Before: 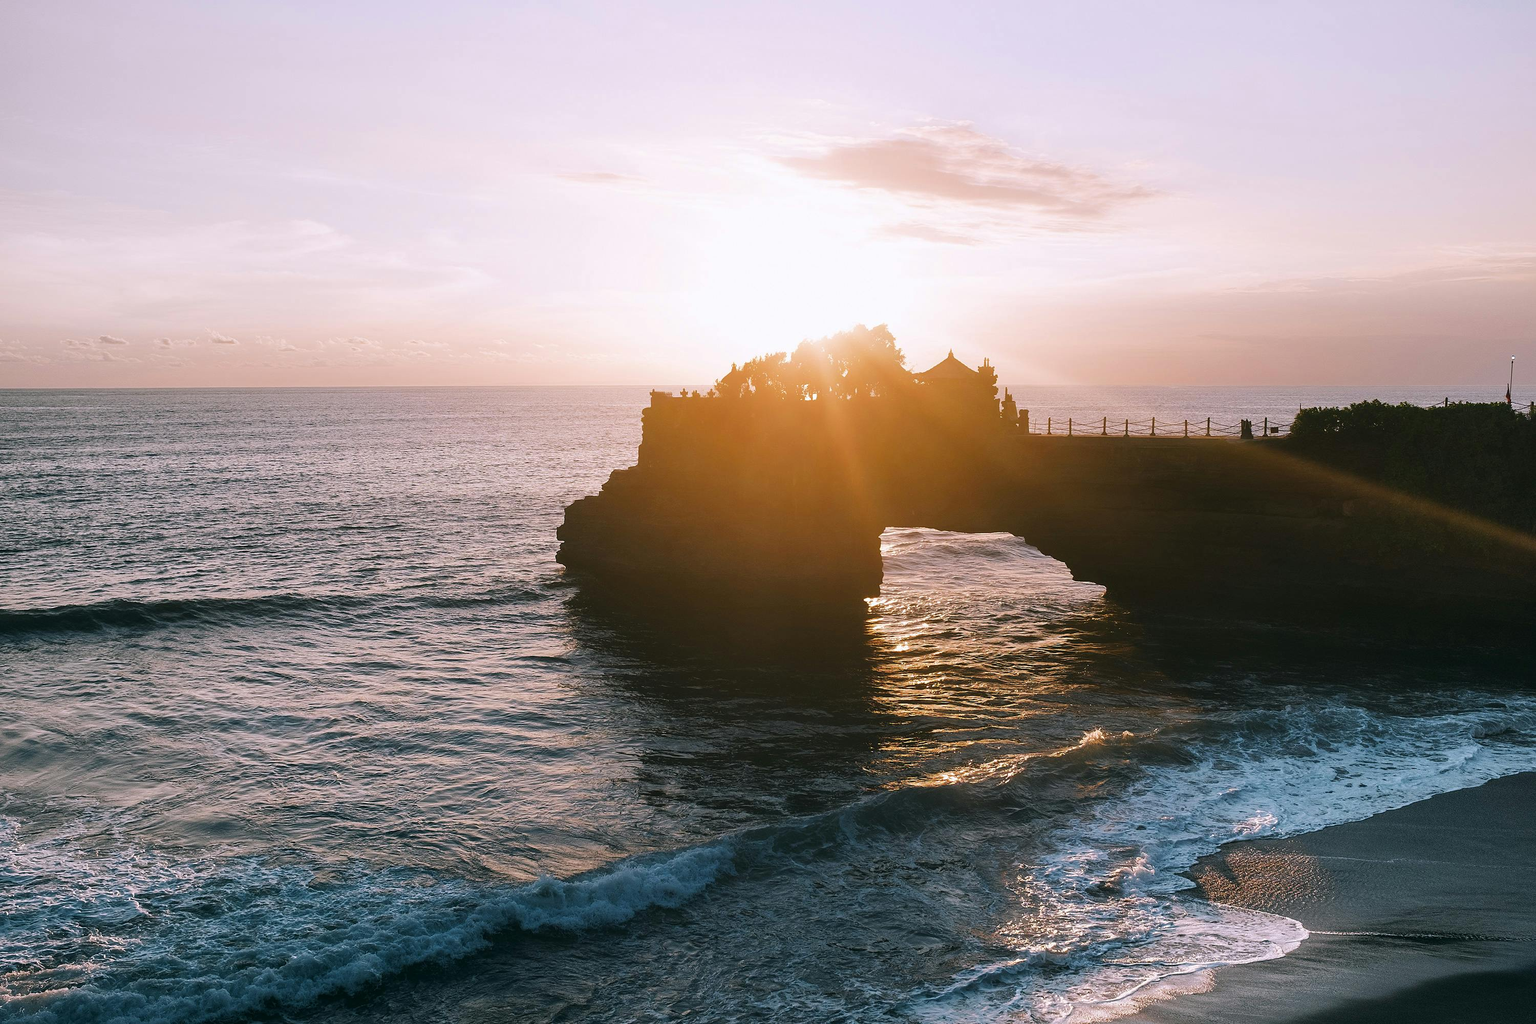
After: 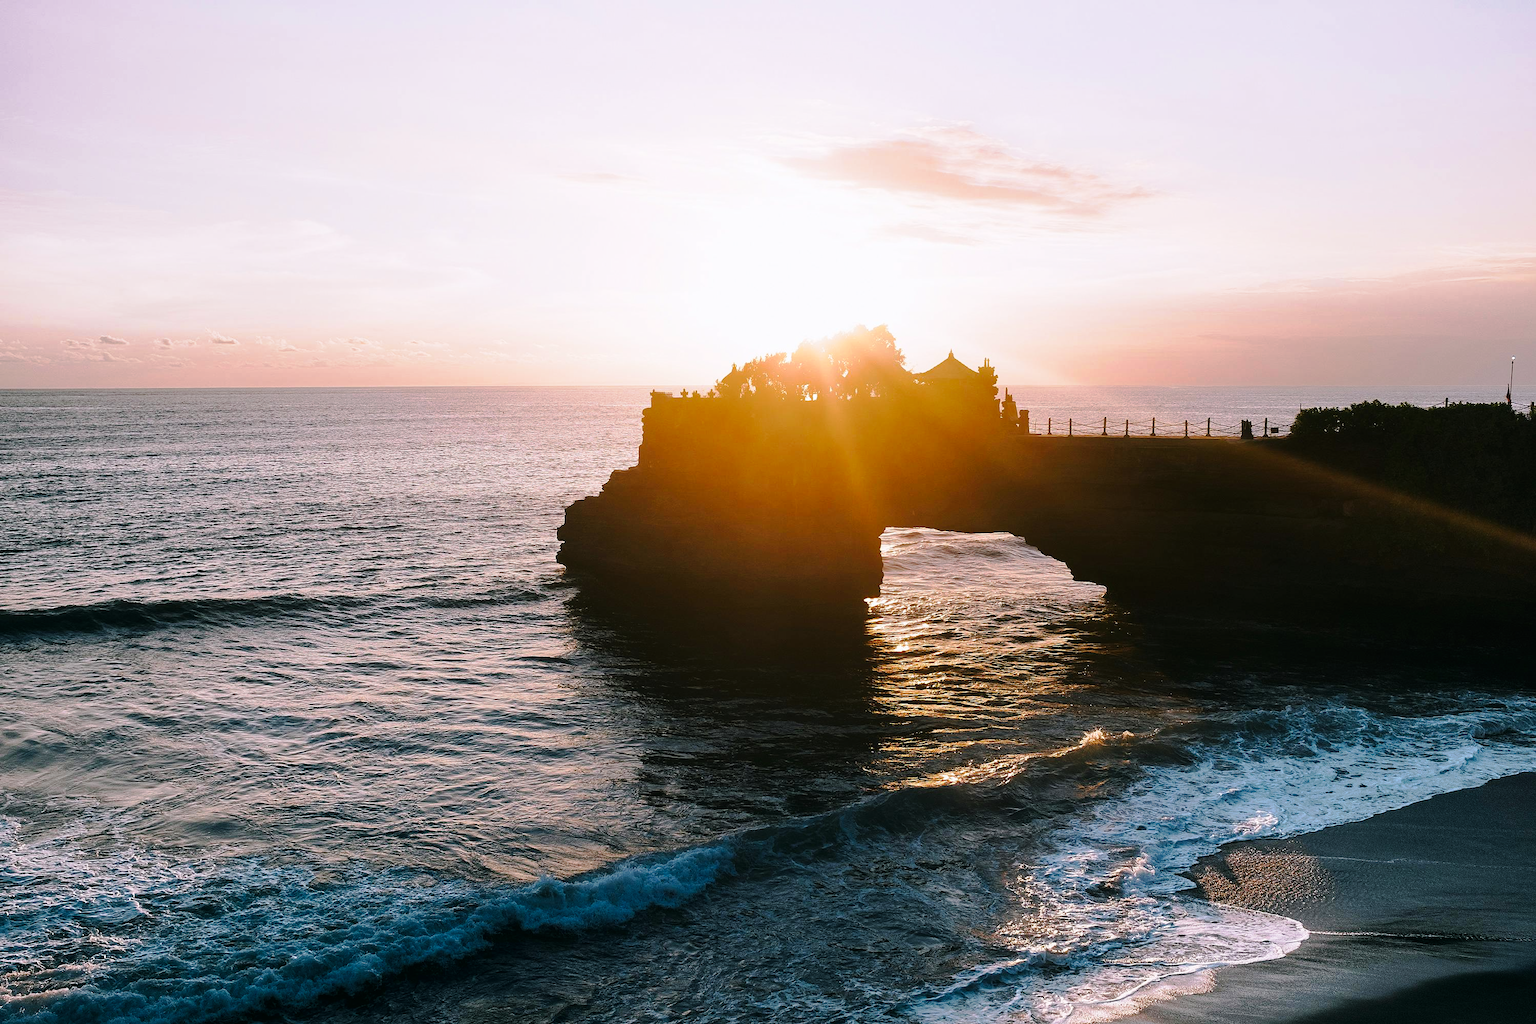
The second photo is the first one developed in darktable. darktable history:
tone curve: curves: ch0 [(0.003, 0) (0.066, 0.023) (0.154, 0.082) (0.281, 0.221) (0.405, 0.389) (0.517, 0.553) (0.716, 0.743) (0.822, 0.882) (1, 1)]; ch1 [(0, 0) (0.164, 0.115) (0.337, 0.332) (0.39, 0.398) (0.464, 0.461) (0.501, 0.5) (0.521, 0.526) (0.571, 0.606) (0.656, 0.677) (0.723, 0.731) (0.811, 0.796) (1, 1)]; ch2 [(0, 0) (0.337, 0.382) (0.464, 0.476) (0.501, 0.502) (0.527, 0.54) (0.556, 0.567) (0.575, 0.606) (0.659, 0.736) (1, 1)], preserve colors none
